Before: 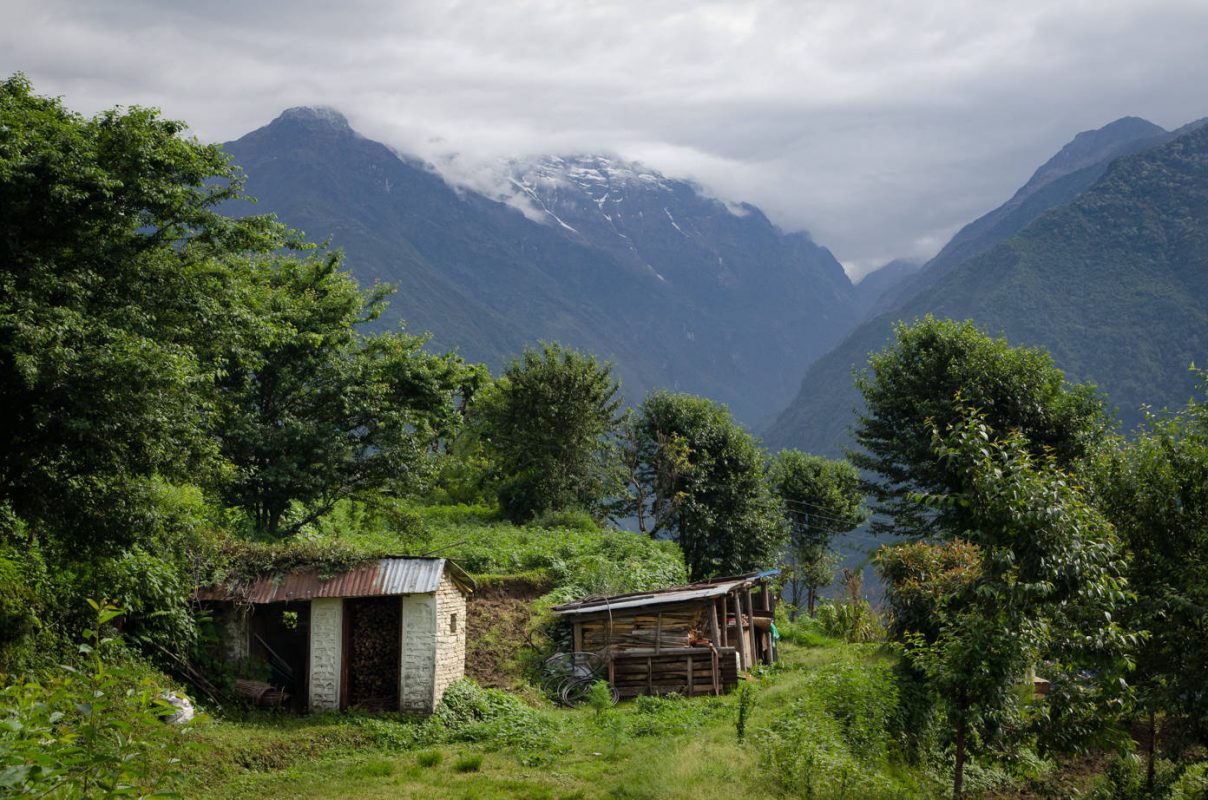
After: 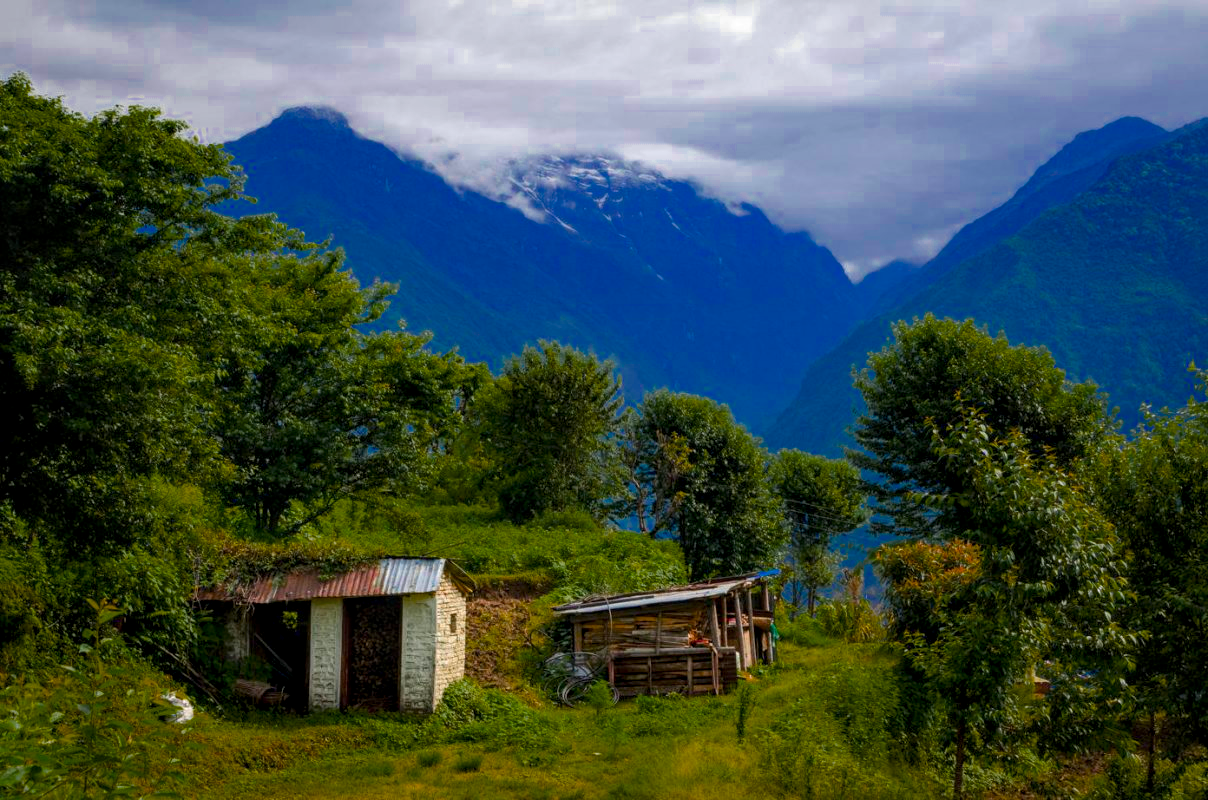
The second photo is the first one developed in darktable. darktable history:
local contrast: detail 130%
color balance rgb: linear chroma grading › global chroma 15%, perceptual saturation grading › global saturation 30%
color zones: curves: ch0 [(0, 0.553) (0.123, 0.58) (0.23, 0.419) (0.468, 0.155) (0.605, 0.132) (0.723, 0.063) (0.833, 0.172) (0.921, 0.468)]; ch1 [(0.025, 0.645) (0.229, 0.584) (0.326, 0.551) (0.537, 0.446) (0.599, 0.911) (0.708, 1) (0.805, 0.944)]; ch2 [(0.086, 0.468) (0.254, 0.464) (0.638, 0.564) (0.702, 0.592) (0.768, 0.564)]
